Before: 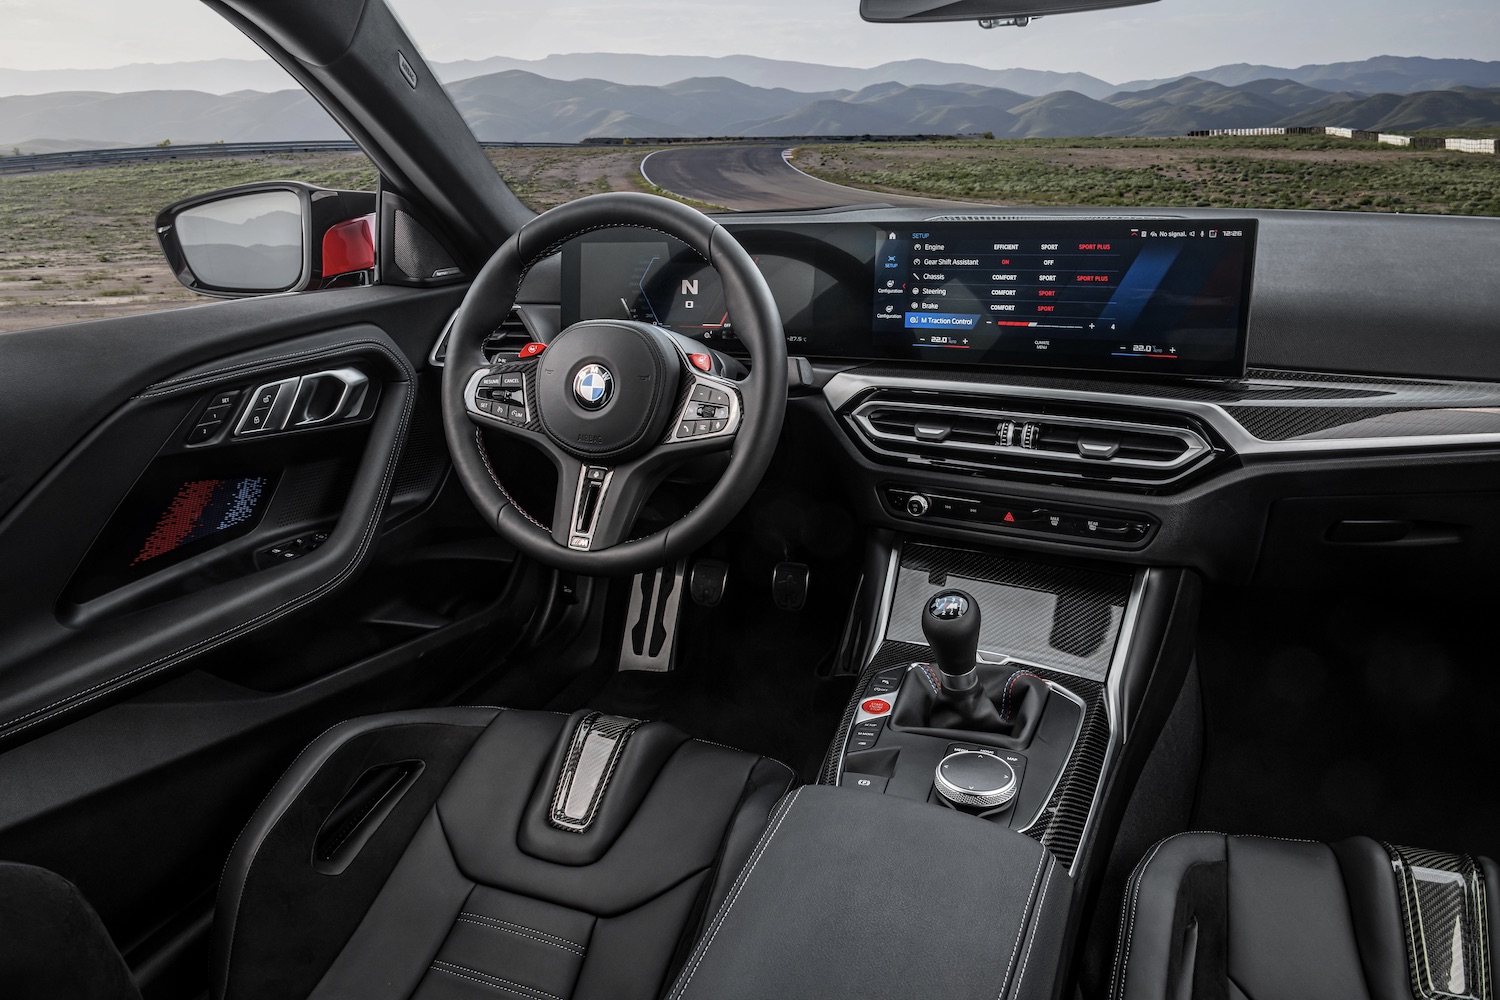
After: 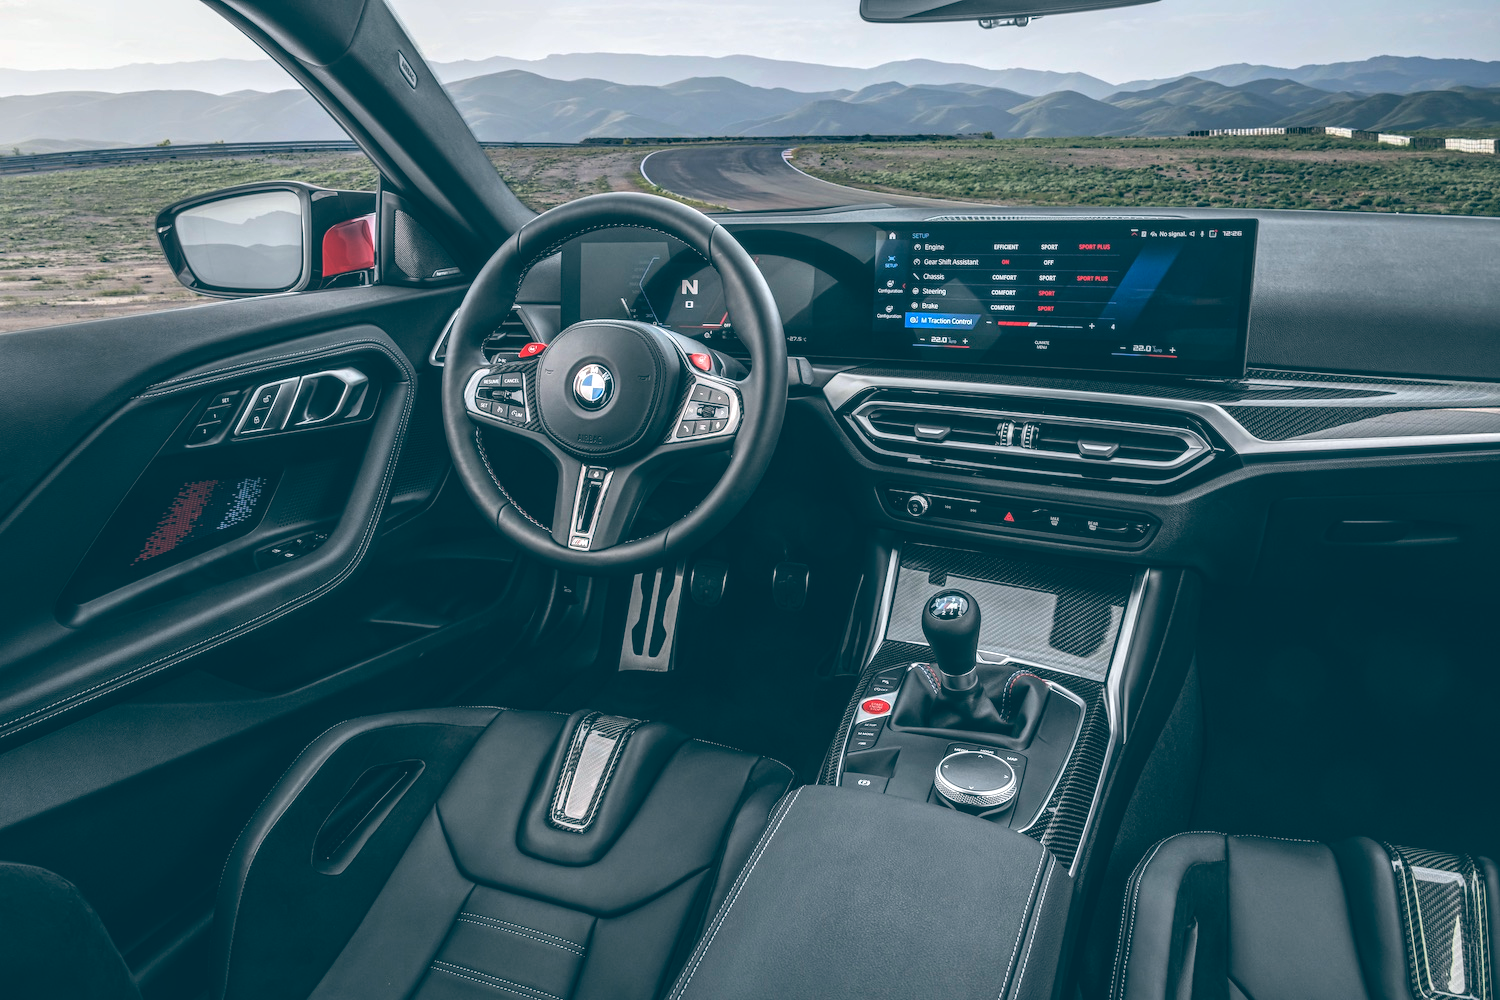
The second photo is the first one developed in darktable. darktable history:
color balance: lift [1.016, 0.983, 1, 1.017], gamma [0.958, 1, 1, 1], gain [0.981, 1.007, 0.993, 1.002], input saturation 118.26%, contrast 13.43%, contrast fulcrum 21.62%, output saturation 82.76%
local contrast: on, module defaults
contrast brightness saturation: brightness 0.15
